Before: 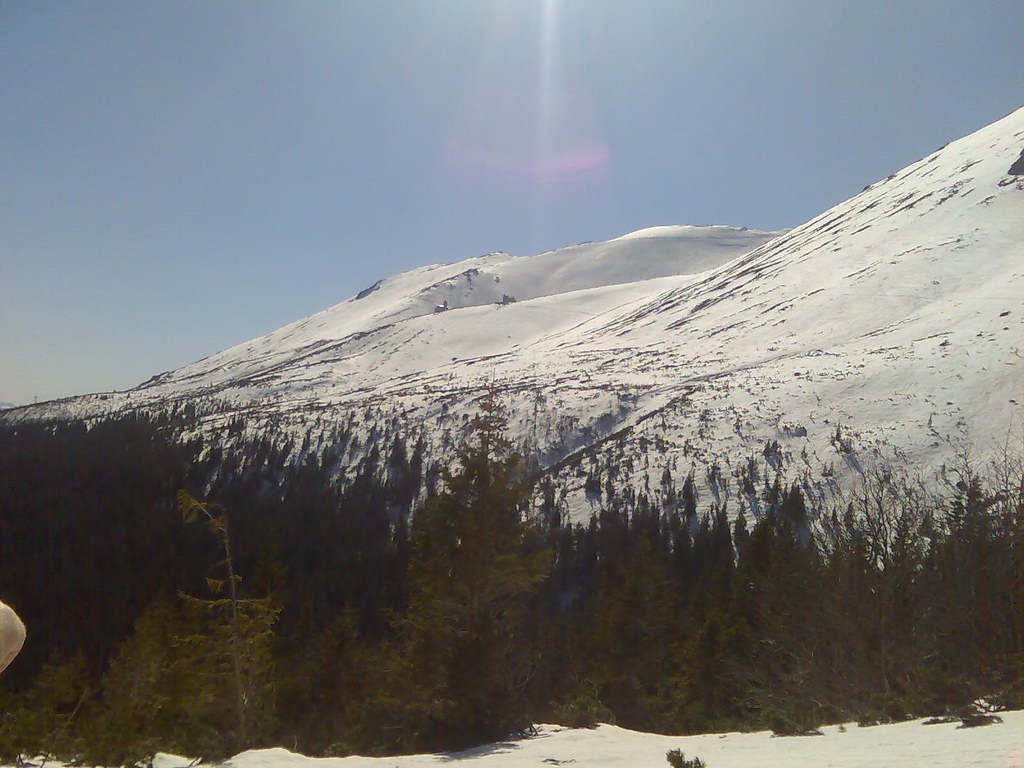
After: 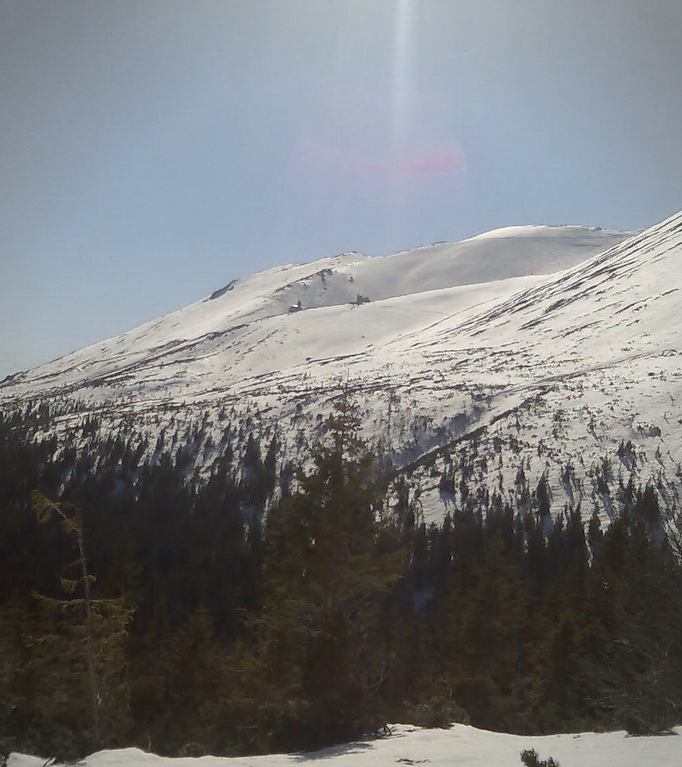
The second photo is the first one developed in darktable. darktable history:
color zones: curves: ch0 [(0, 0.5) (0.125, 0.4) (0.25, 0.5) (0.375, 0.4) (0.5, 0.4) (0.625, 0.6) (0.75, 0.6) (0.875, 0.5)]; ch1 [(0, 0.35) (0.125, 0.45) (0.25, 0.35) (0.375, 0.35) (0.5, 0.35) (0.625, 0.35) (0.75, 0.45) (0.875, 0.35)]; ch2 [(0, 0.6) (0.125, 0.5) (0.25, 0.5) (0.375, 0.6) (0.5, 0.6) (0.625, 0.5) (0.75, 0.5) (0.875, 0.5)]
crop and rotate: left 14.292%, right 19.041%
vignetting: fall-off radius 45%, brightness -0.33
